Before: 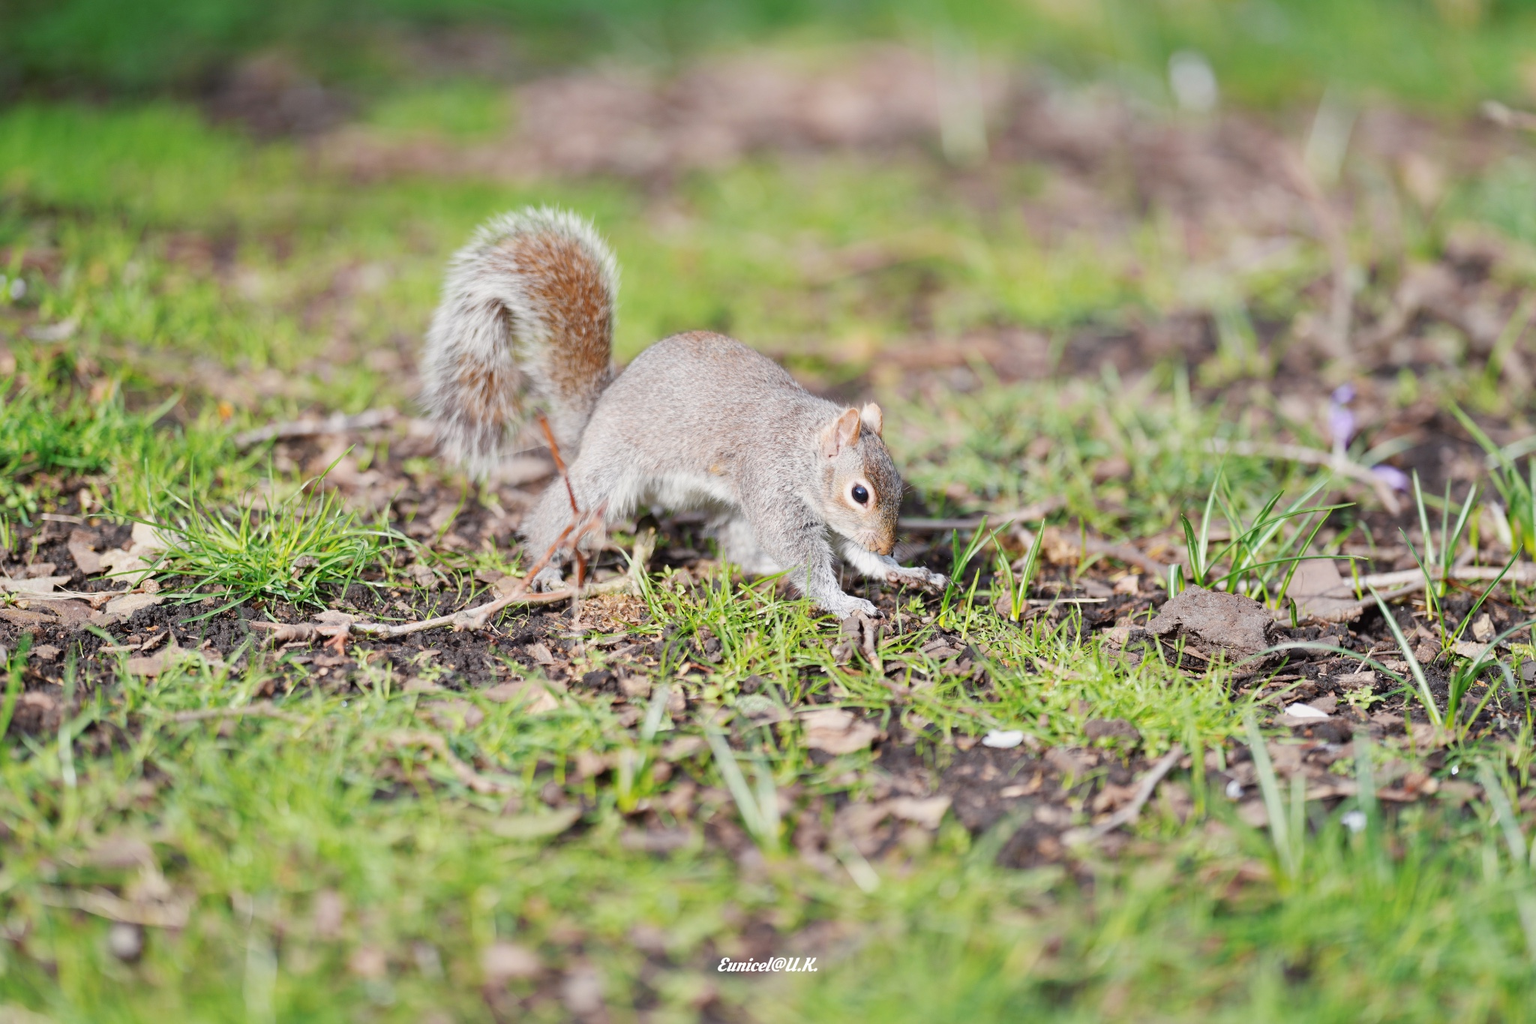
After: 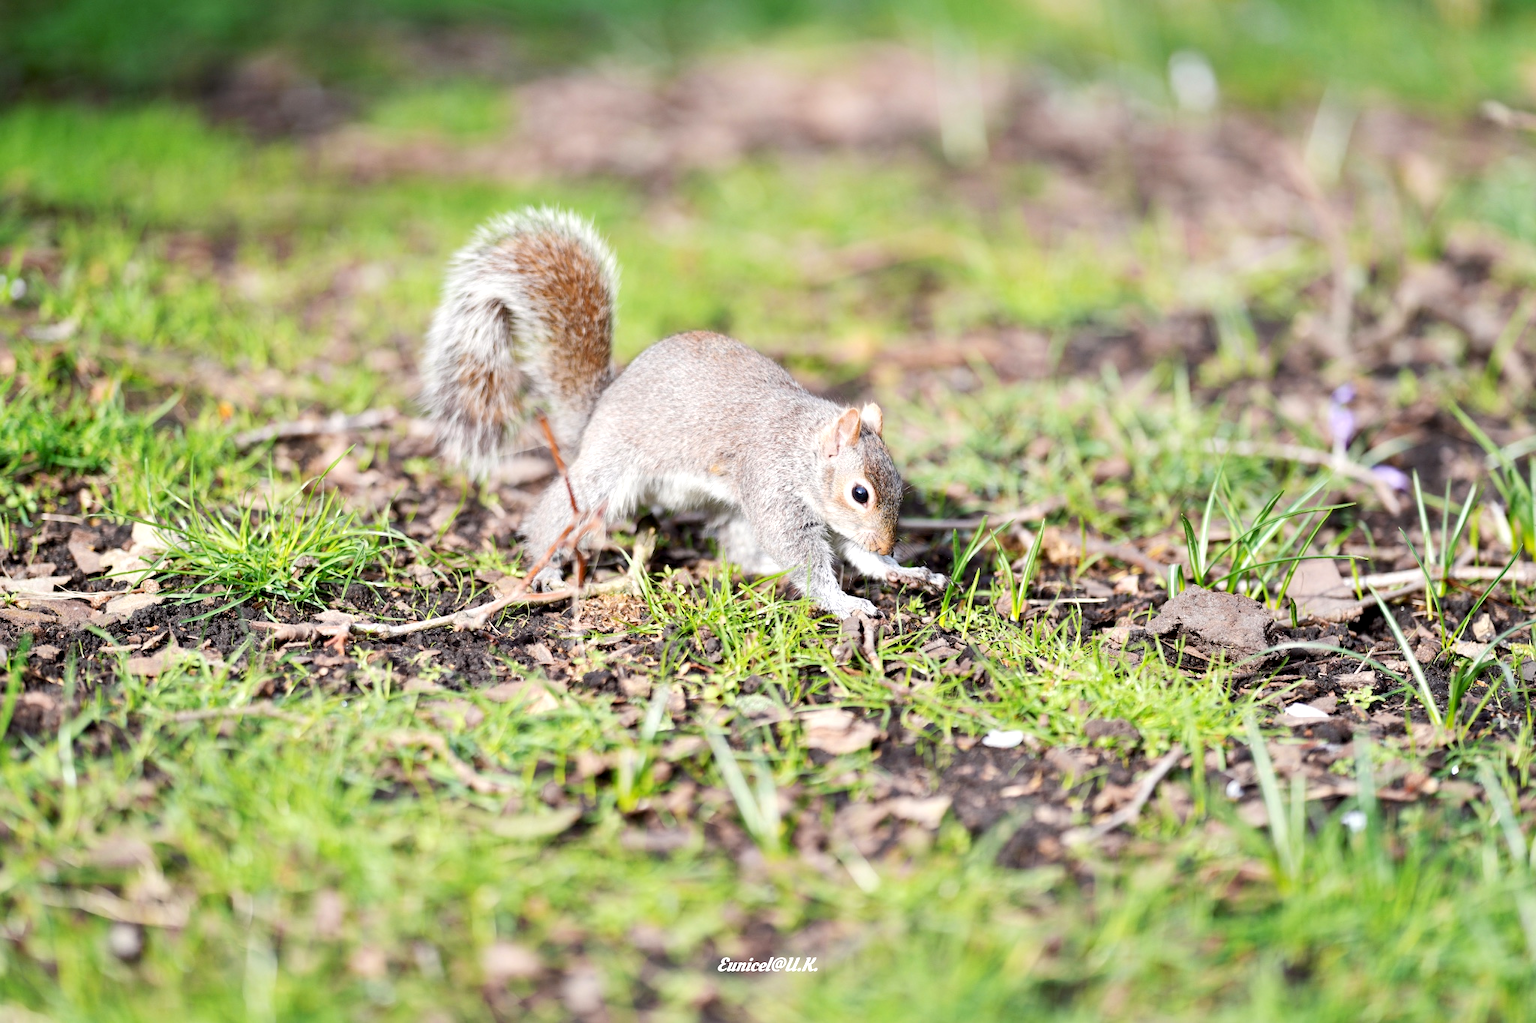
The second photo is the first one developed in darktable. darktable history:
exposure: black level correction 0.008, exposure 0.091 EV, compensate exposure bias true, compensate highlight preservation false
tone equalizer: -8 EV -0.445 EV, -7 EV -0.372 EV, -6 EV -0.306 EV, -5 EV -0.201 EV, -3 EV 0.25 EV, -2 EV 0.363 EV, -1 EV 0.376 EV, +0 EV 0.428 EV, edges refinement/feathering 500, mask exposure compensation -1.57 EV, preserve details no
